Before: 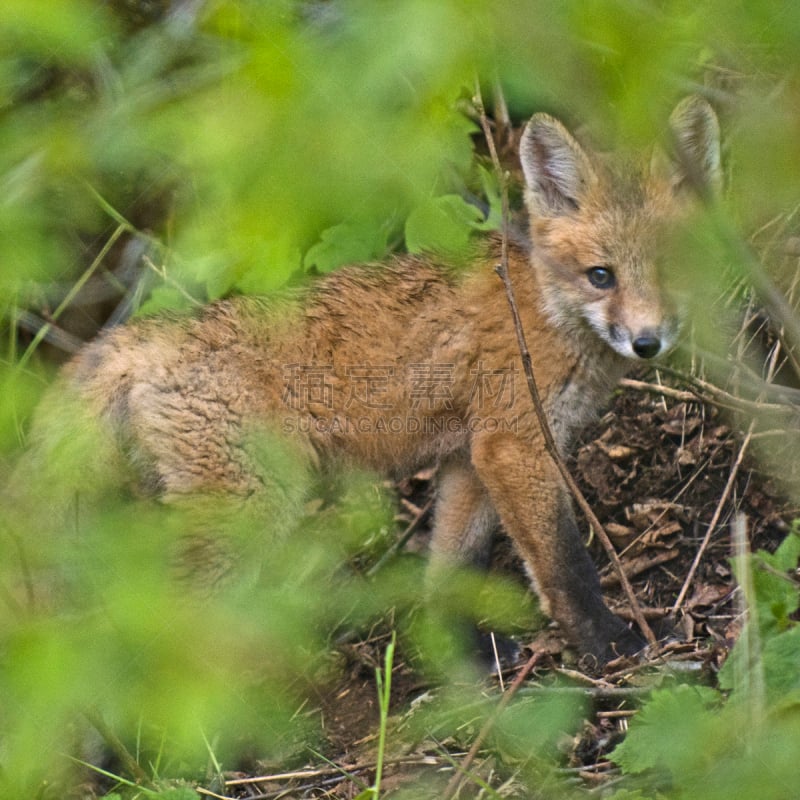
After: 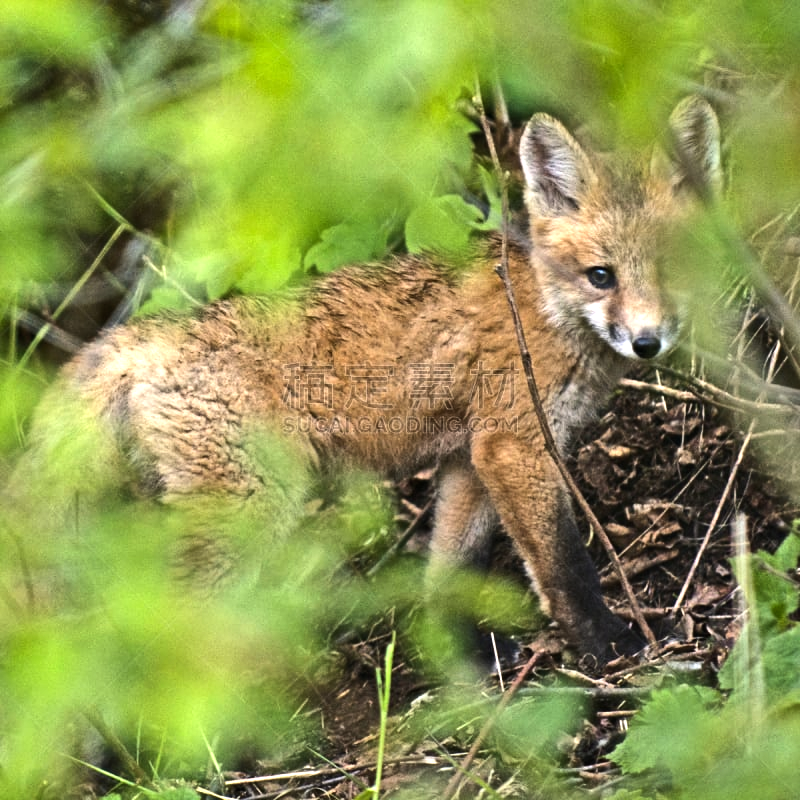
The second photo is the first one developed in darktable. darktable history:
tone equalizer: -8 EV -1.12 EV, -7 EV -1.01 EV, -6 EV -0.836 EV, -5 EV -0.565 EV, -3 EV 0.548 EV, -2 EV 0.84 EV, -1 EV 1 EV, +0 EV 1.08 EV, edges refinement/feathering 500, mask exposure compensation -1.57 EV, preserve details no
